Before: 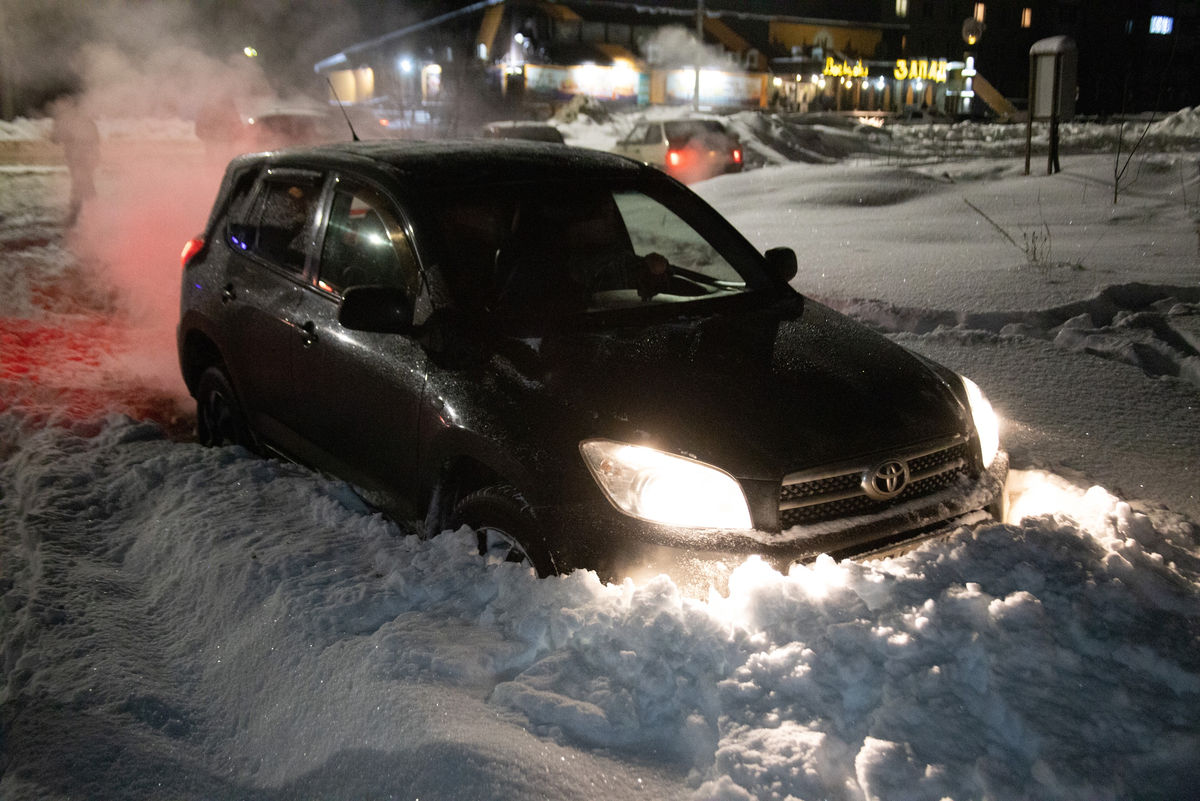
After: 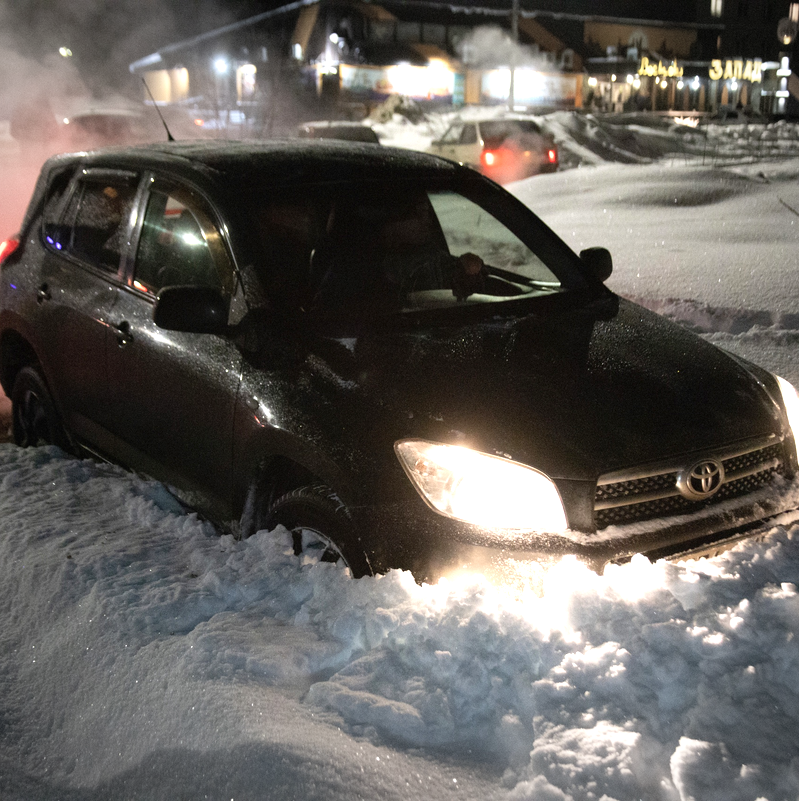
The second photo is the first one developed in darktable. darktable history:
crop: left 15.419%, right 17.914%
white balance: emerald 1
exposure: exposure 0.6 EV, compensate highlight preservation false
vignetting: fall-off start 100%, brightness -0.282, width/height ratio 1.31
